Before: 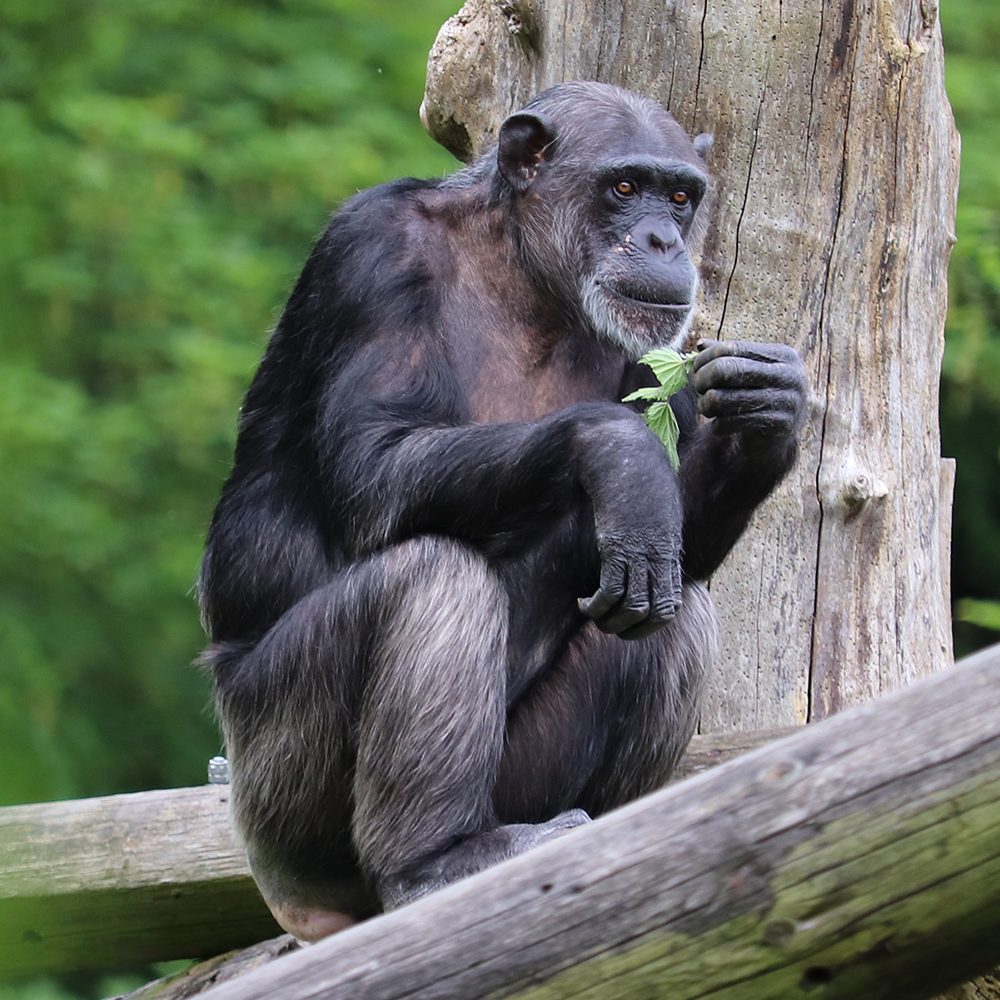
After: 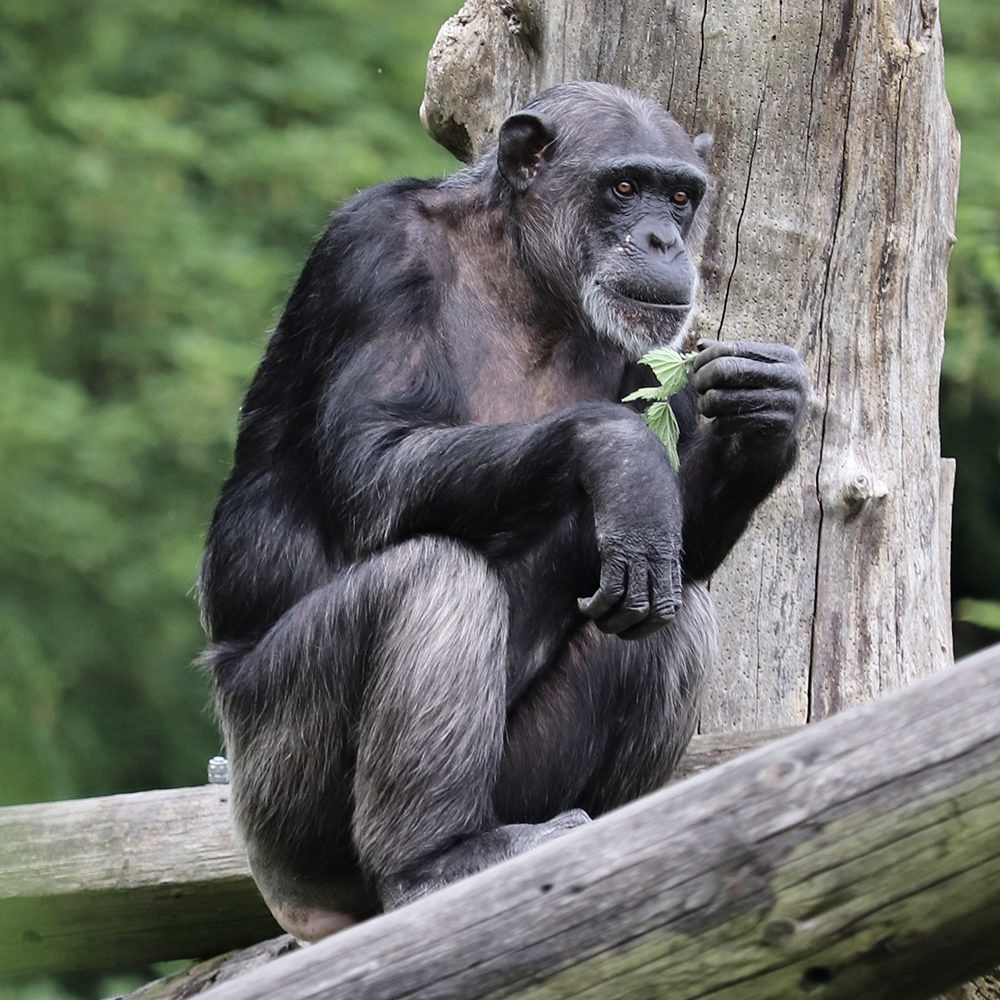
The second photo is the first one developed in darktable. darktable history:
shadows and highlights: highlights color adjustment 0%, soften with gaussian
contrast brightness saturation: contrast 0.1, saturation -0.3
